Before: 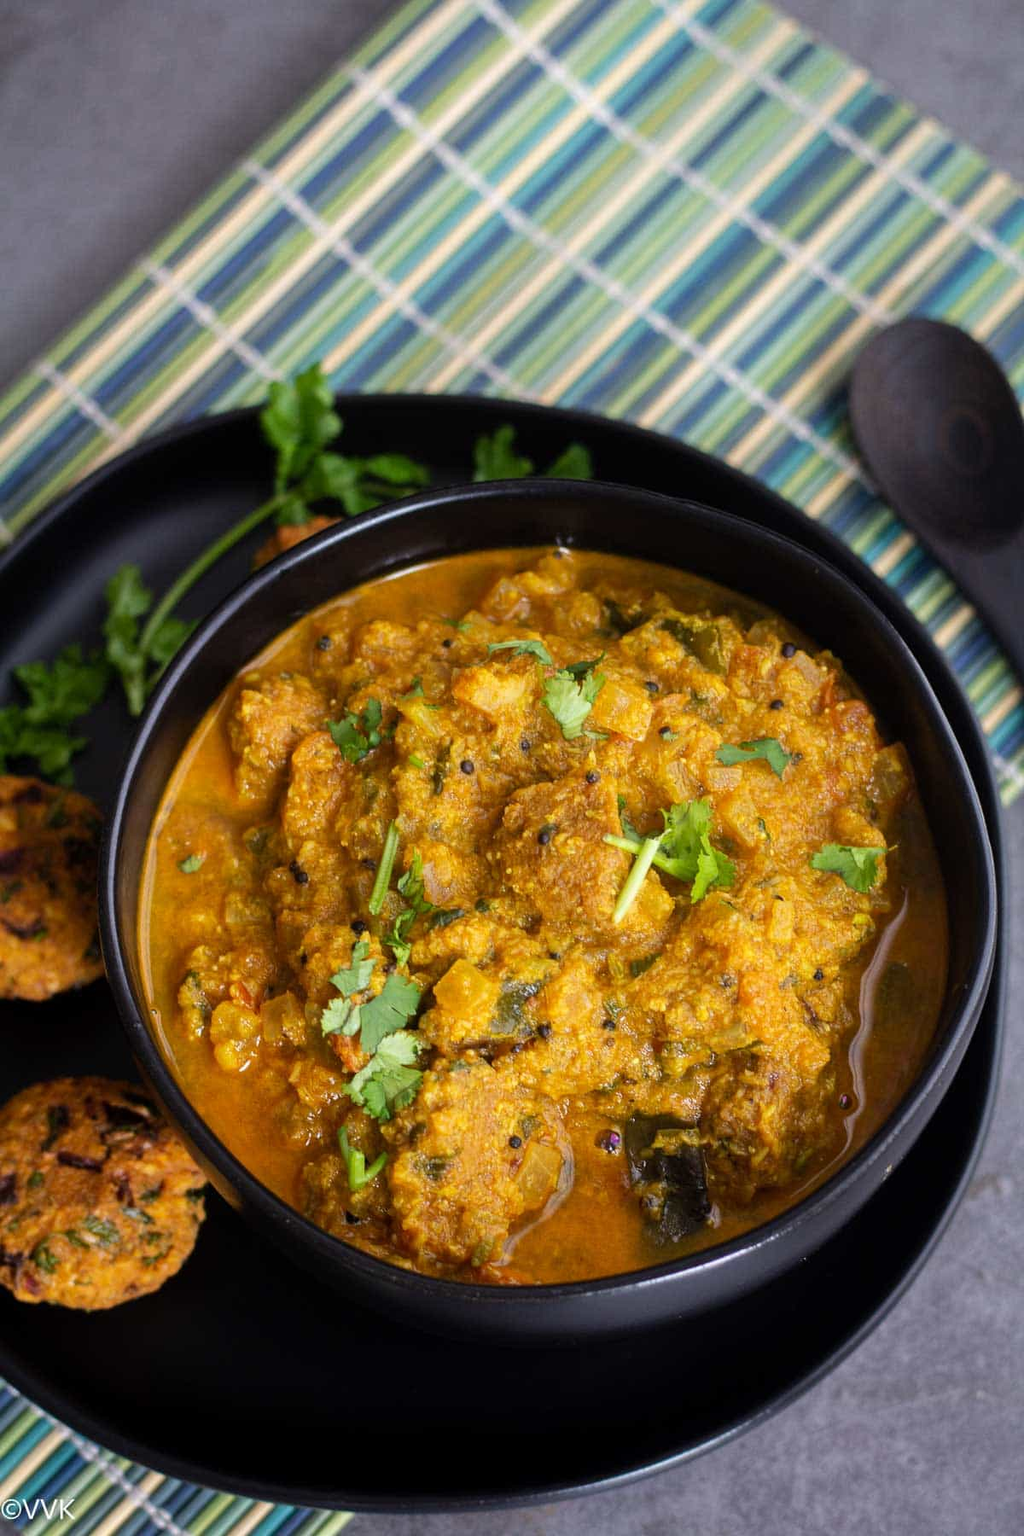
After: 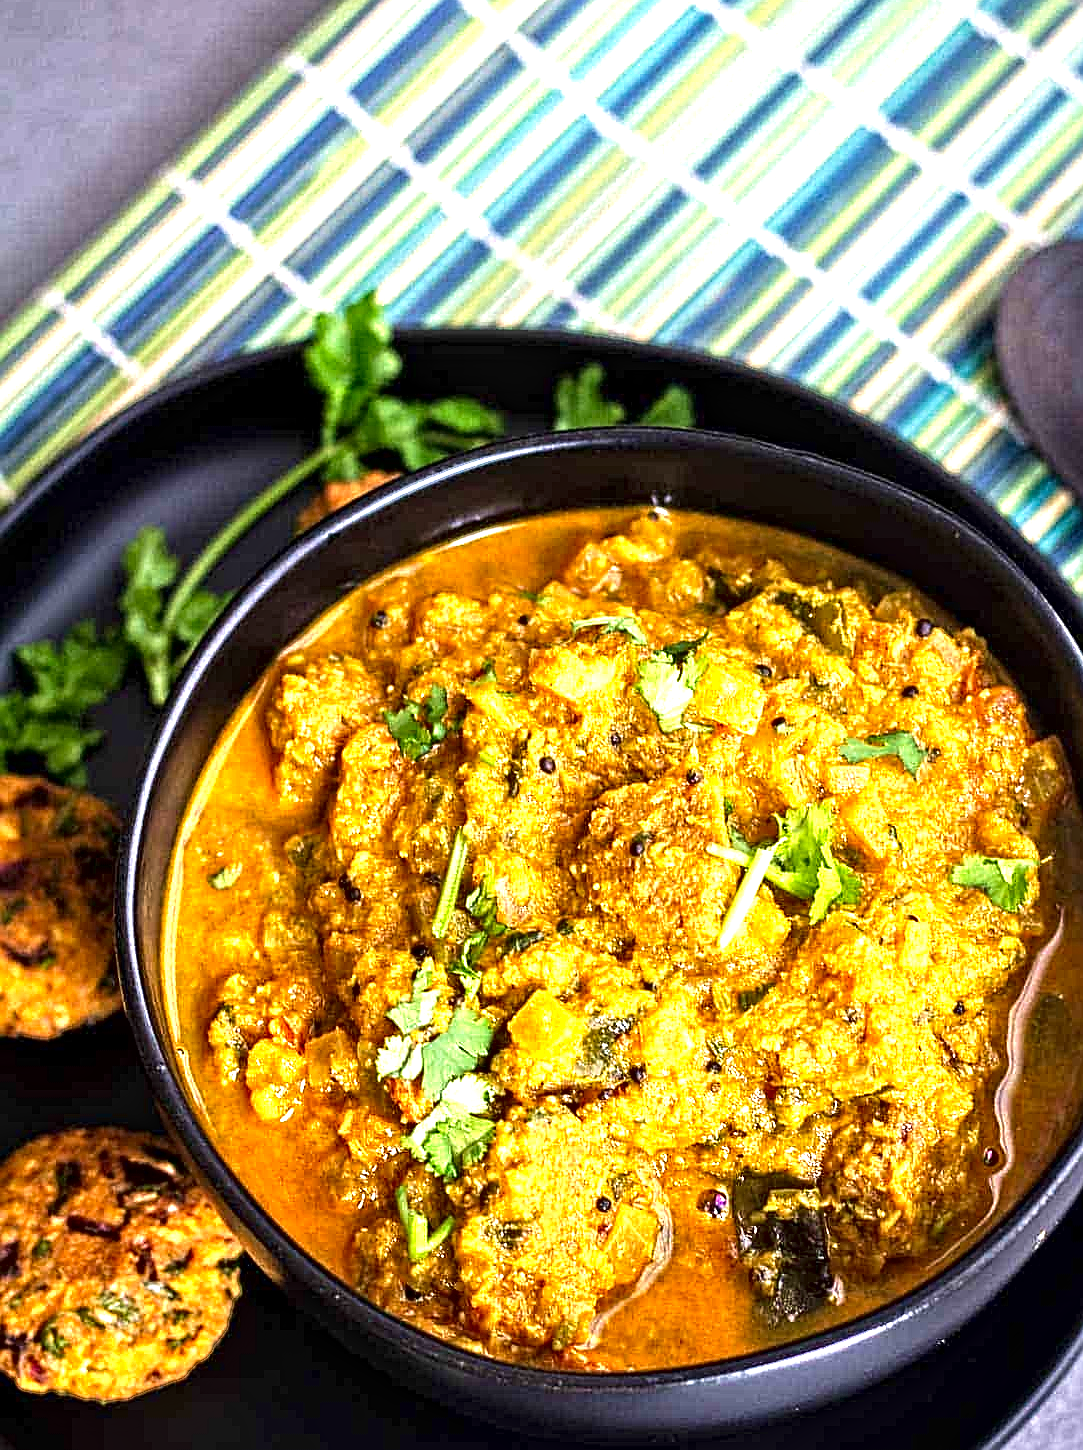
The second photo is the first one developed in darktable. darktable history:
sharpen: on, module defaults
exposure: black level correction 0, exposure 1.198 EV, compensate exposure bias true, compensate highlight preservation false
white balance: emerald 1
contrast brightness saturation: saturation 0.13
contrast equalizer: octaves 7, y [[0.5, 0.542, 0.583, 0.625, 0.667, 0.708], [0.5 ×6], [0.5 ×6], [0 ×6], [0 ×6]]
crop: top 7.49%, right 9.717%, bottom 11.943%
velvia: on, module defaults
